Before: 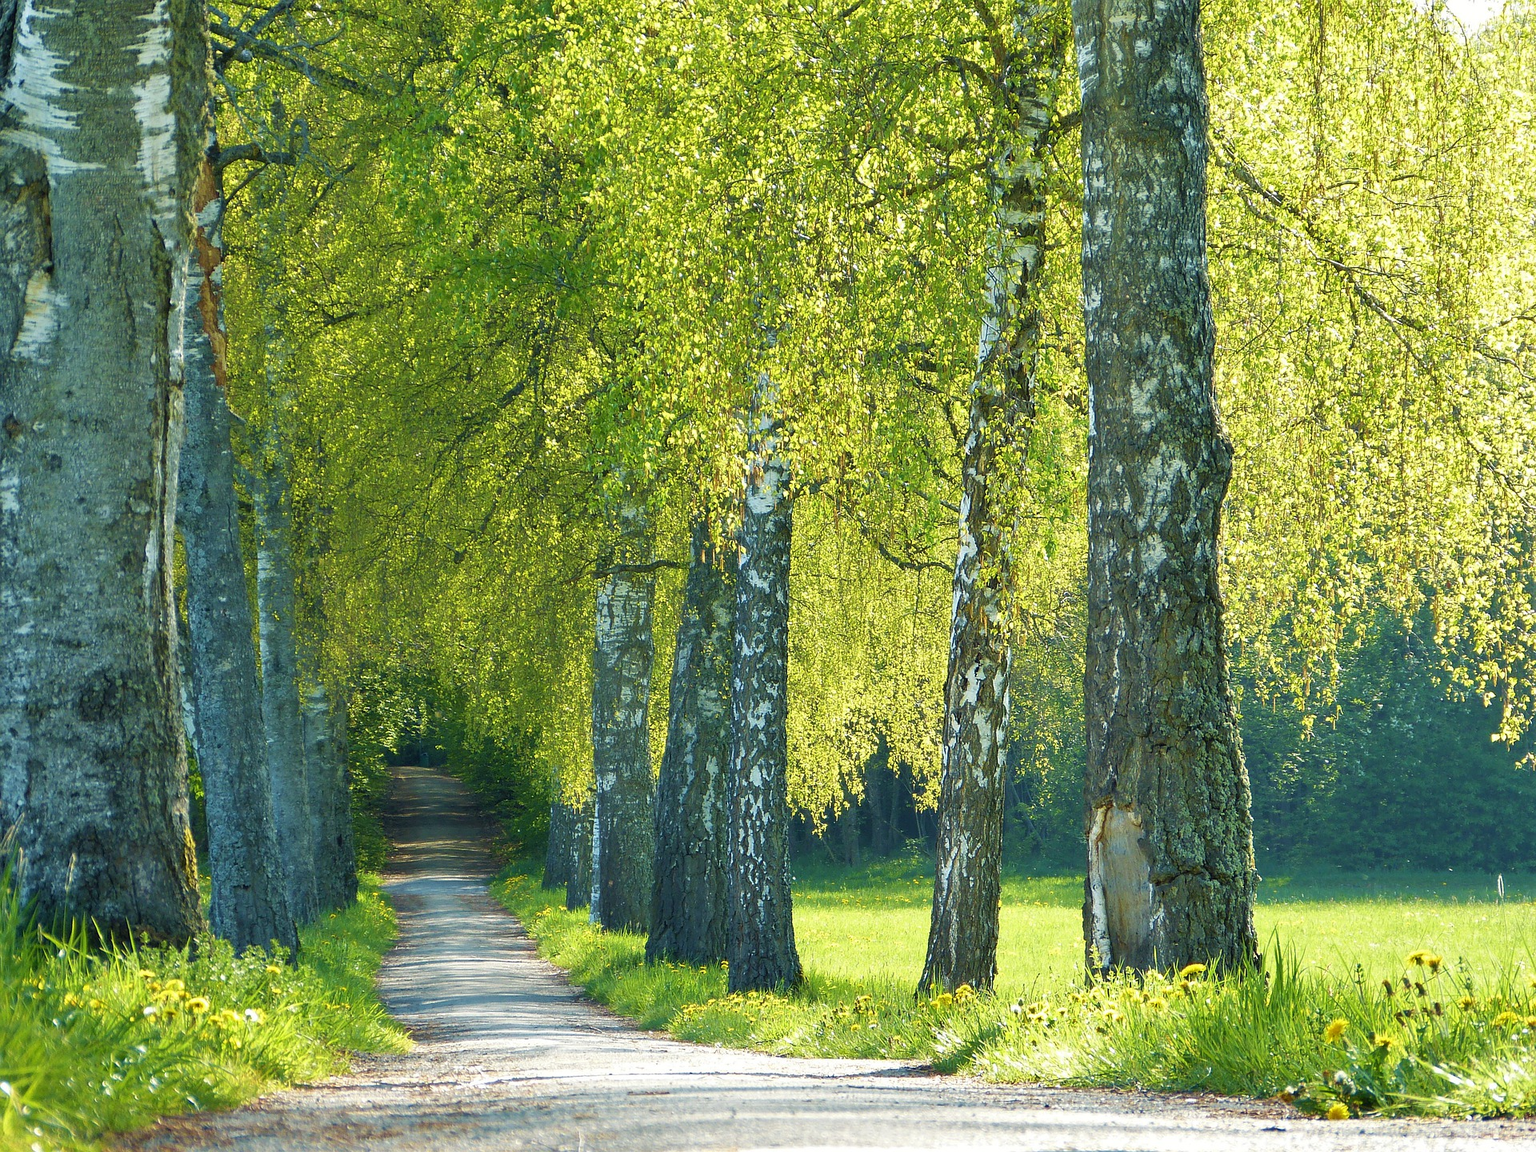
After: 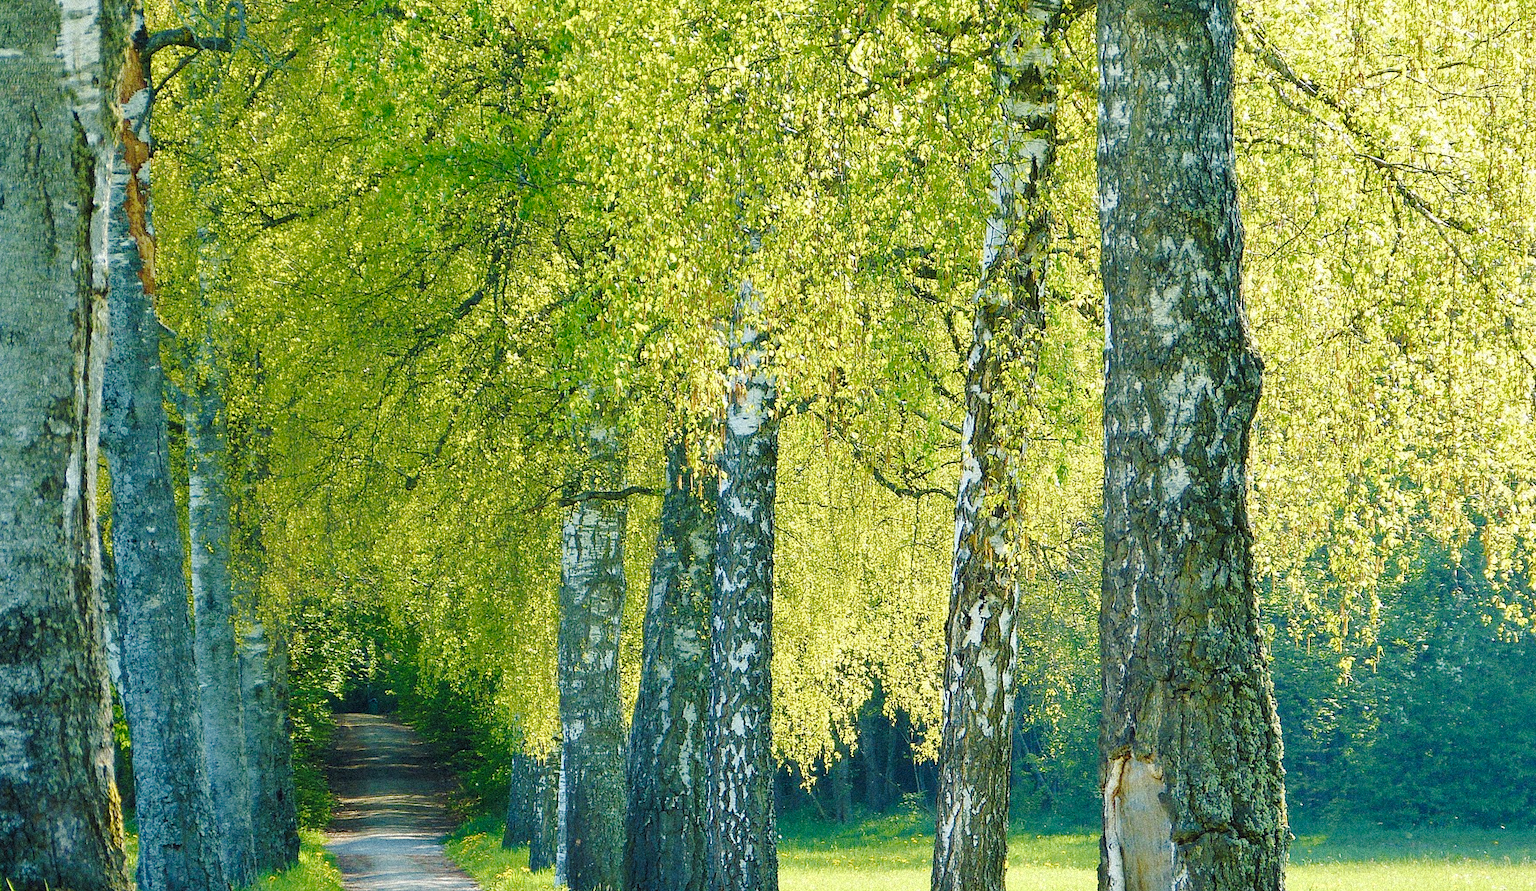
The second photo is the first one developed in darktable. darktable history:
grain: strength 35%, mid-tones bias 0%
crop: left 5.596%, top 10.314%, right 3.534%, bottom 19.395%
tone curve: curves: ch0 [(0, 0) (0.003, 0.047) (0.011, 0.05) (0.025, 0.053) (0.044, 0.057) (0.069, 0.062) (0.1, 0.084) (0.136, 0.115) (0.177, 0.159) (0.224, 0.216) (0.277, 0.289) (0.335, 0.382) (0.399, 0.474) (0.468, 0.561) (0.543, 0.636) (0.623, 0.705) (0.709, 0.778) (0.801, 0.847) (0.898, 0.916) (1, 1)], preserve colors none
